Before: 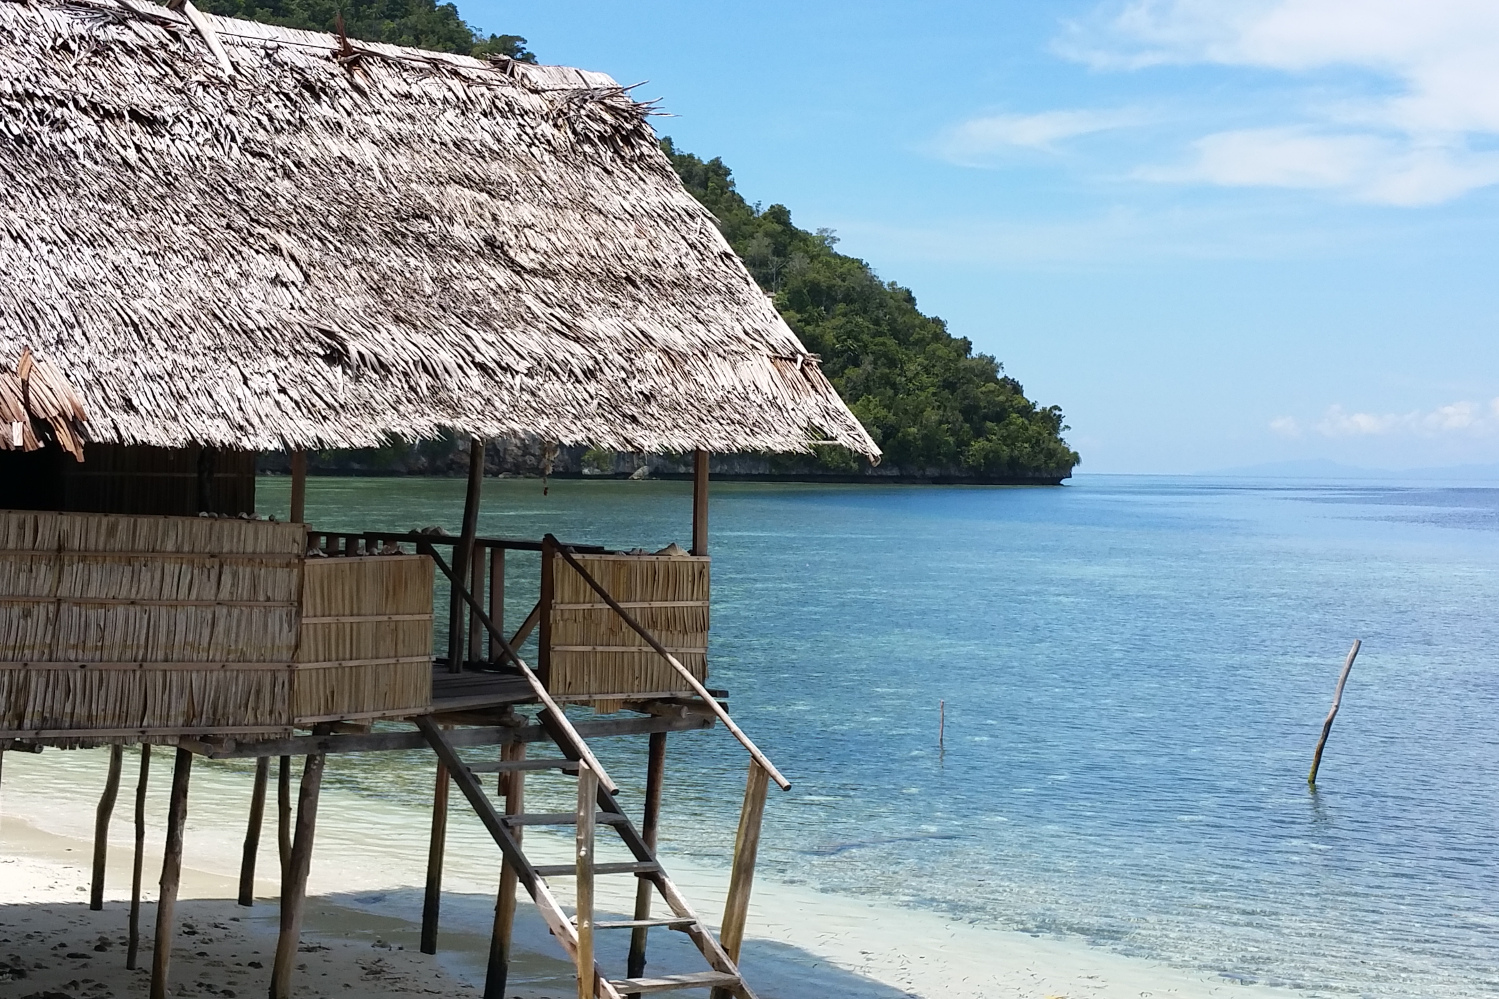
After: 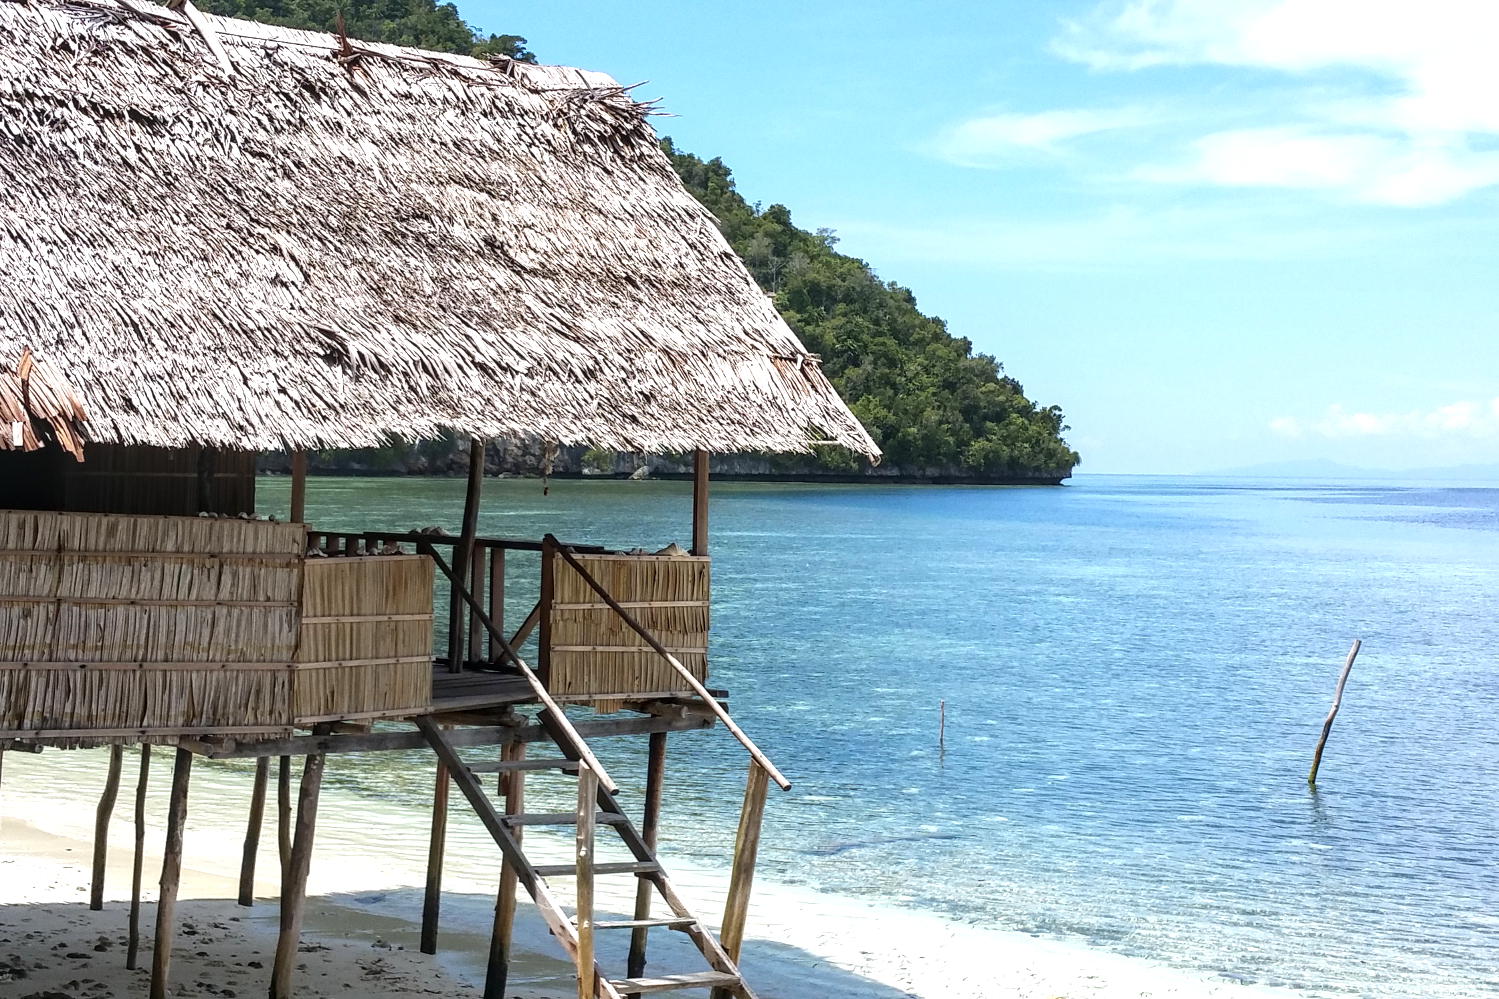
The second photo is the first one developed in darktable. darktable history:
exposure: exposure 0.507 EV, compensate highlight preservation false
local contrast: on, module defaults
